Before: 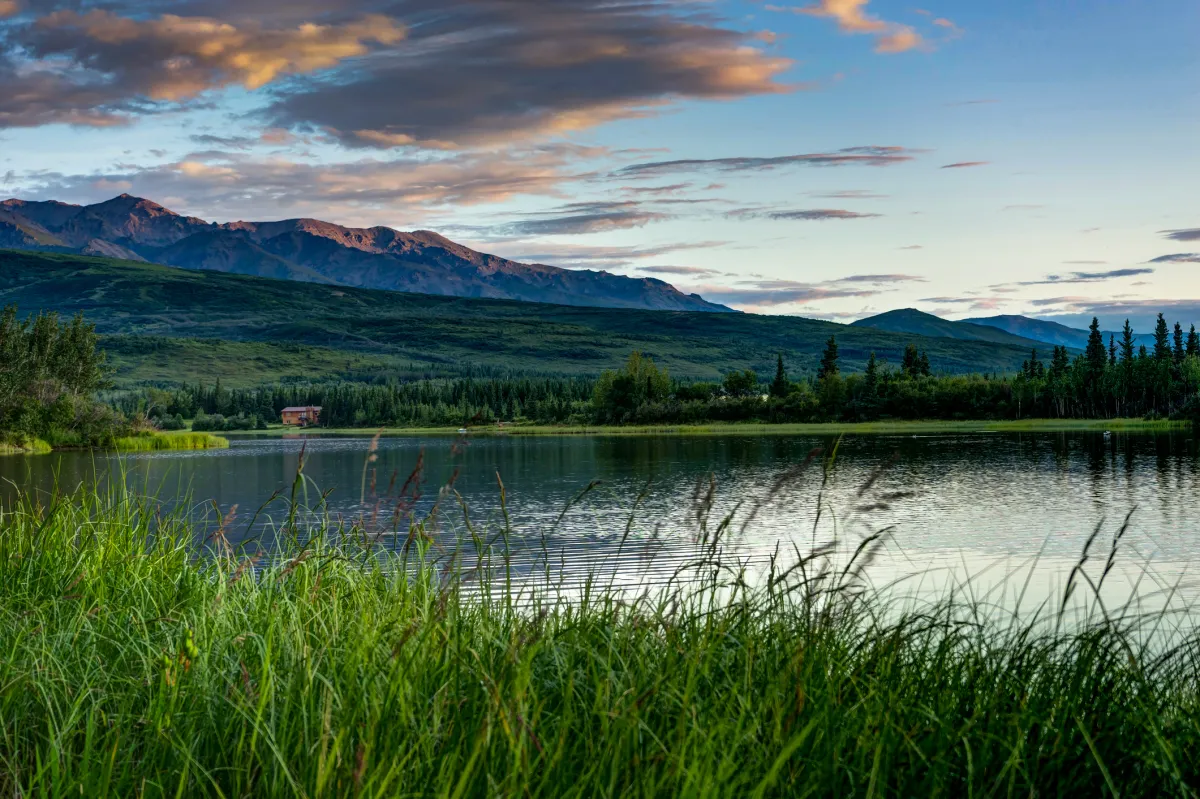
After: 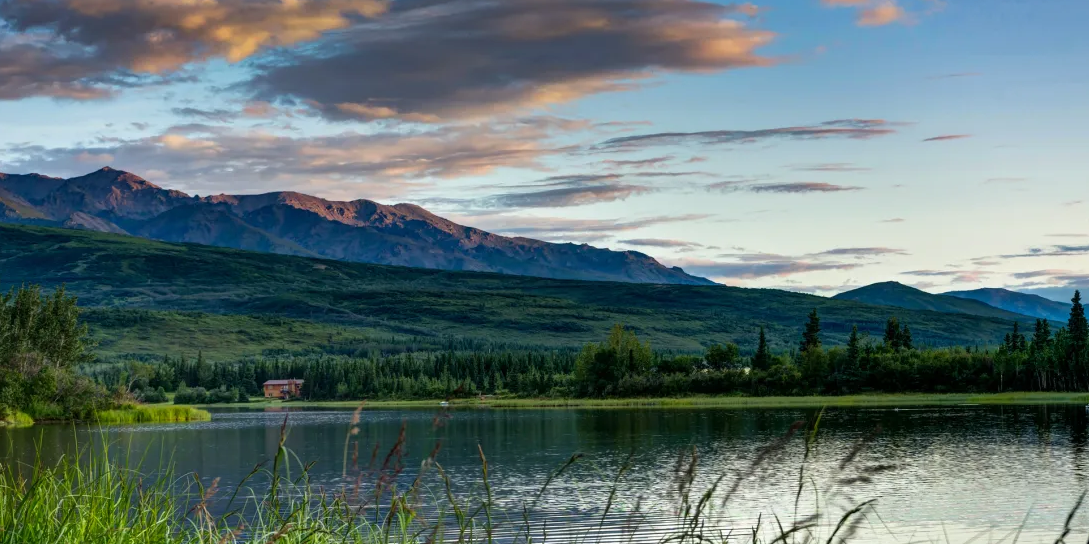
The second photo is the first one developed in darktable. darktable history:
crop: left 1.571%, top 3.443%, right 7.619%, bottom 28.407%
